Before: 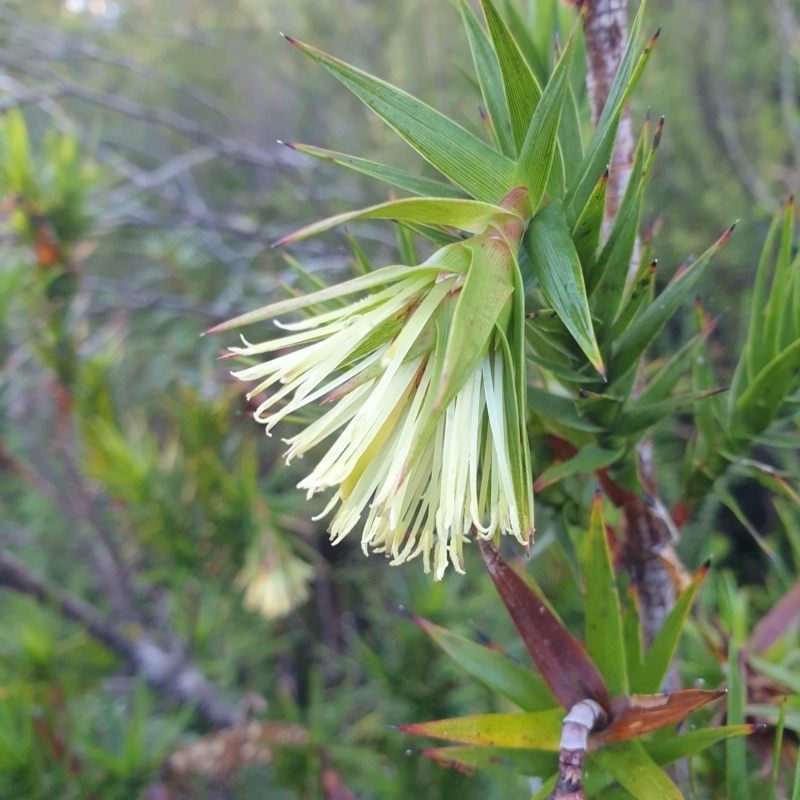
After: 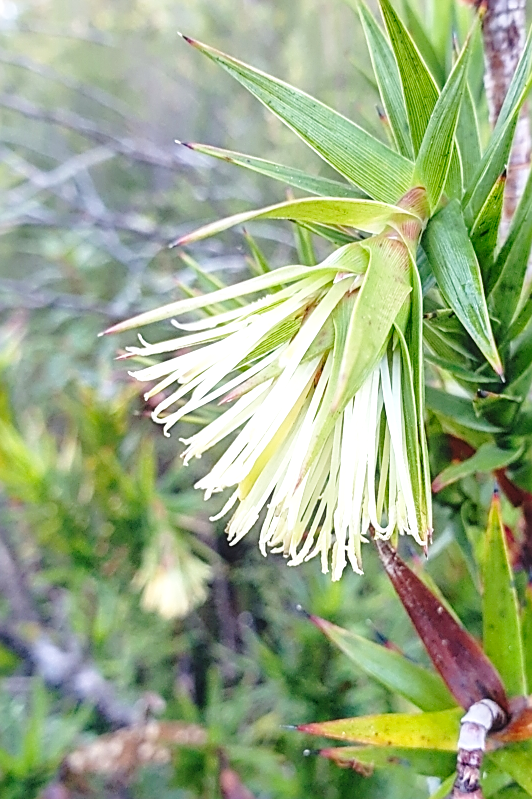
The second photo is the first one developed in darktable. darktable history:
crop and rotate: left 12.793%, right 20.59%
base curve: curves: ch0 [(0, 0) (0.028, 0.03) (0.121, 0.232) (0.46, 0.748) (0.859, 0.968) (1, 1)], preserve colors none
sharpen: amount 0.914
local contrast: detail 130%
